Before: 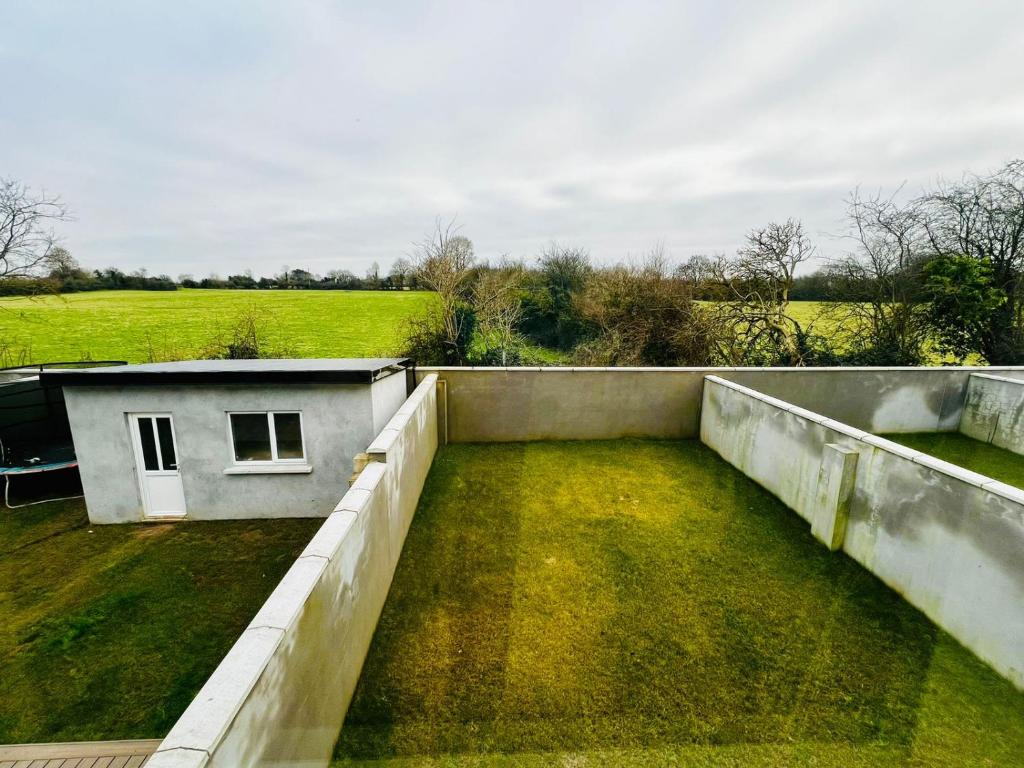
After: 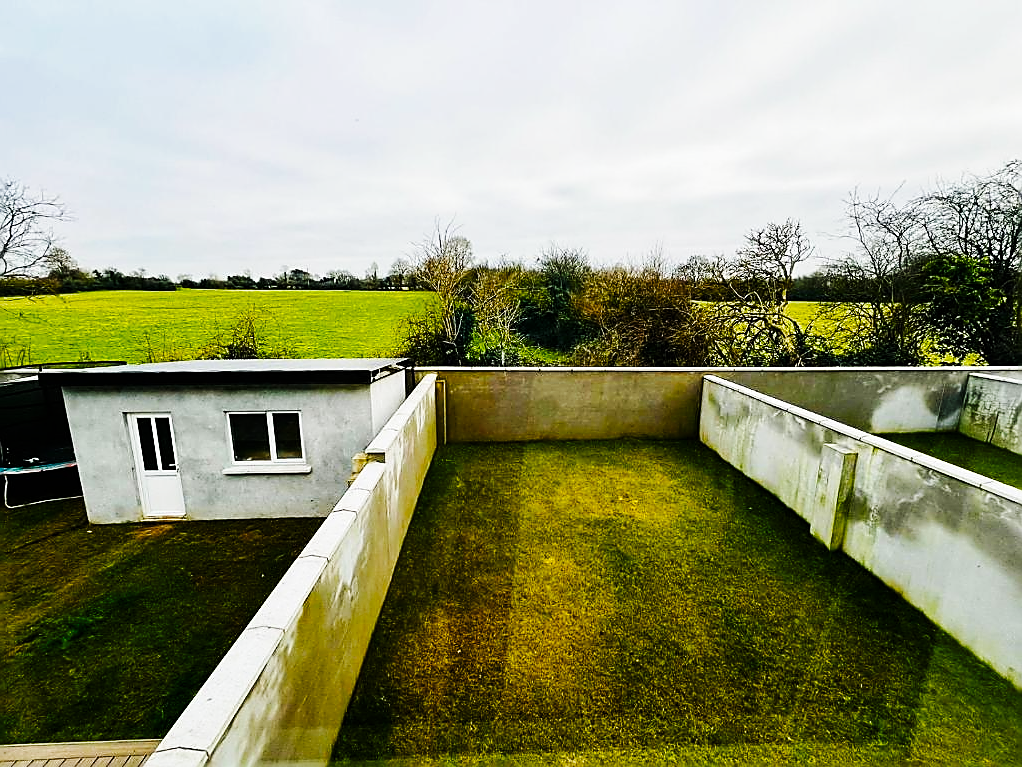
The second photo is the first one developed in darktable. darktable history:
base curve: curves: ch0 [(0, 0) (0.032, 0.025) (0.121, 0.166) (0.206, 0.329) (0.605, 0.79) (1, 1)], preserve colors none
crop and rotate: left 0.168%, bottom 0.005%
sharpen: radius 1.418, amount 1.249, threshold 0.726
tone equalizer: edges refinement/feathering 500, mask exposure compensation -1.57 EV, preserve details no
color balance rgb: power › luminance -14.876%, perceptual saturation grading › global saturation 17.973%, global vibrance 1.465%, saturation formula JzAzBz (2021)
